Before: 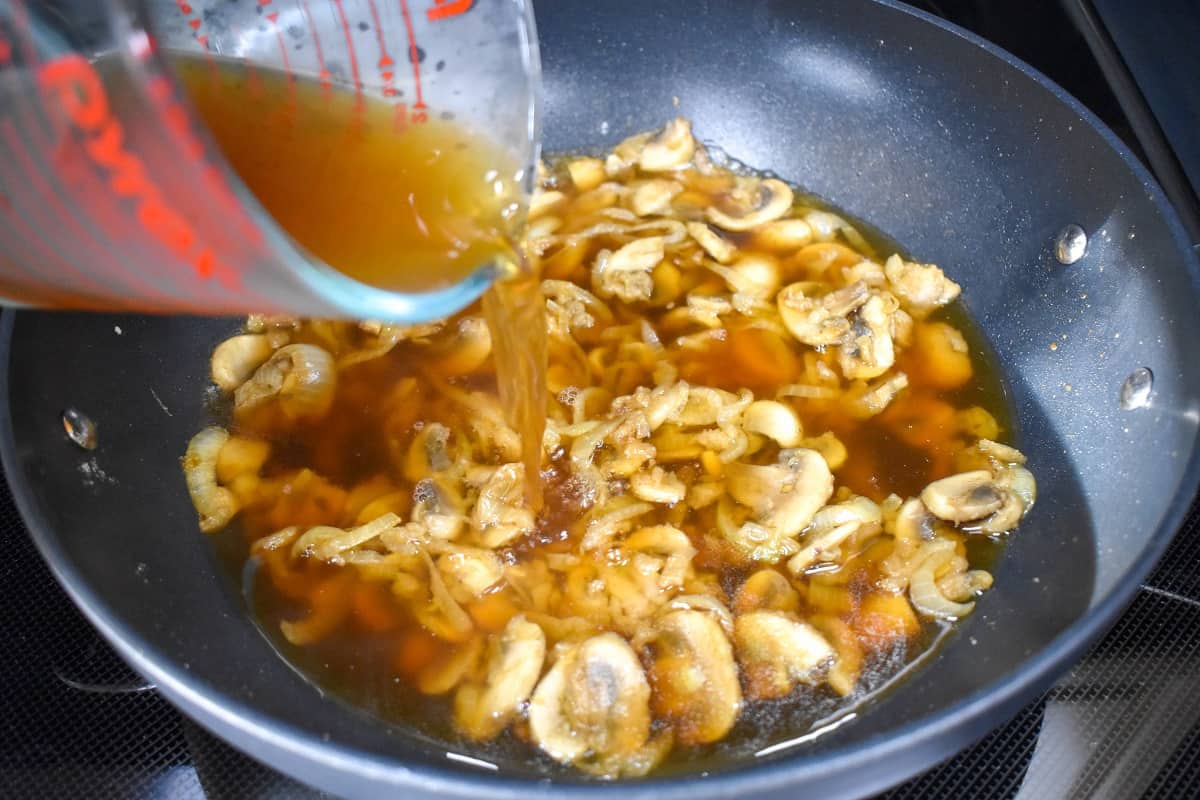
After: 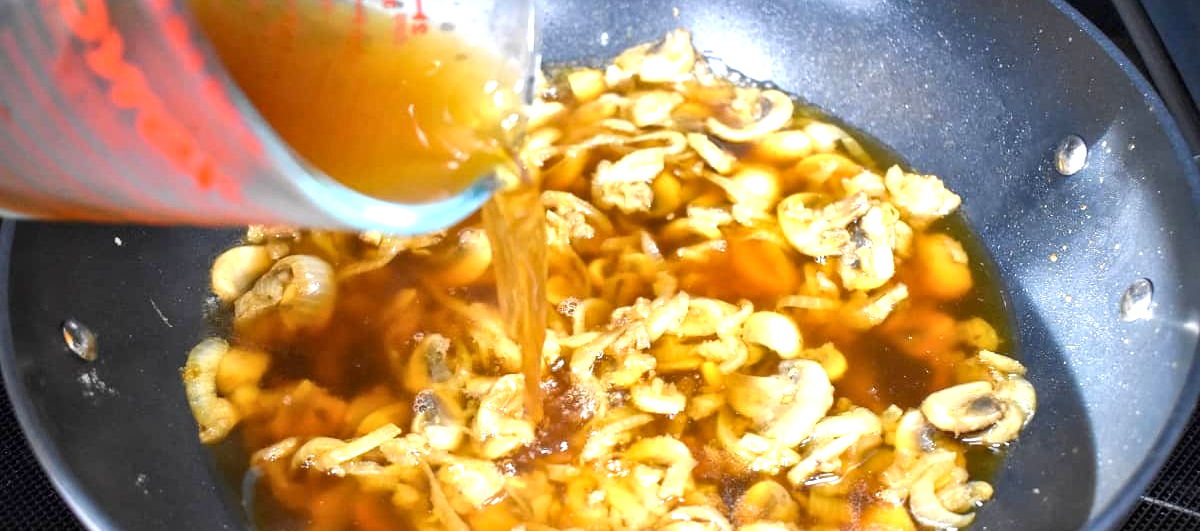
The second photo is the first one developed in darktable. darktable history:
crop: top 11.161%, bottom 22.351%
local contrast: mode bilateral grid, contrast 29, coarseness 25, midtone range 0.2
exposure: black level correction 0, exposure 0.701 EV, compensate highlight preservation false
